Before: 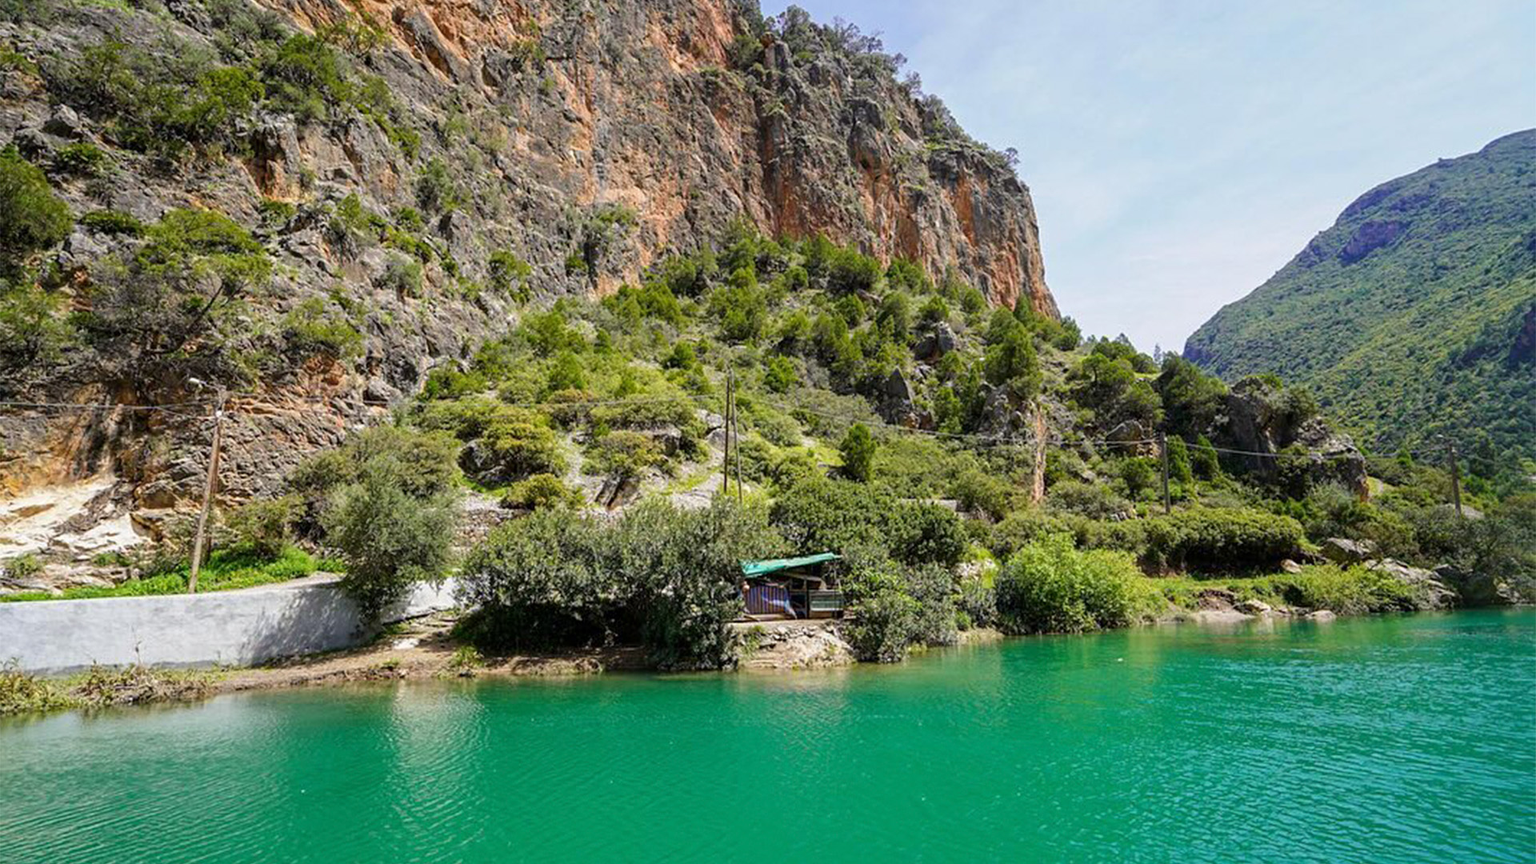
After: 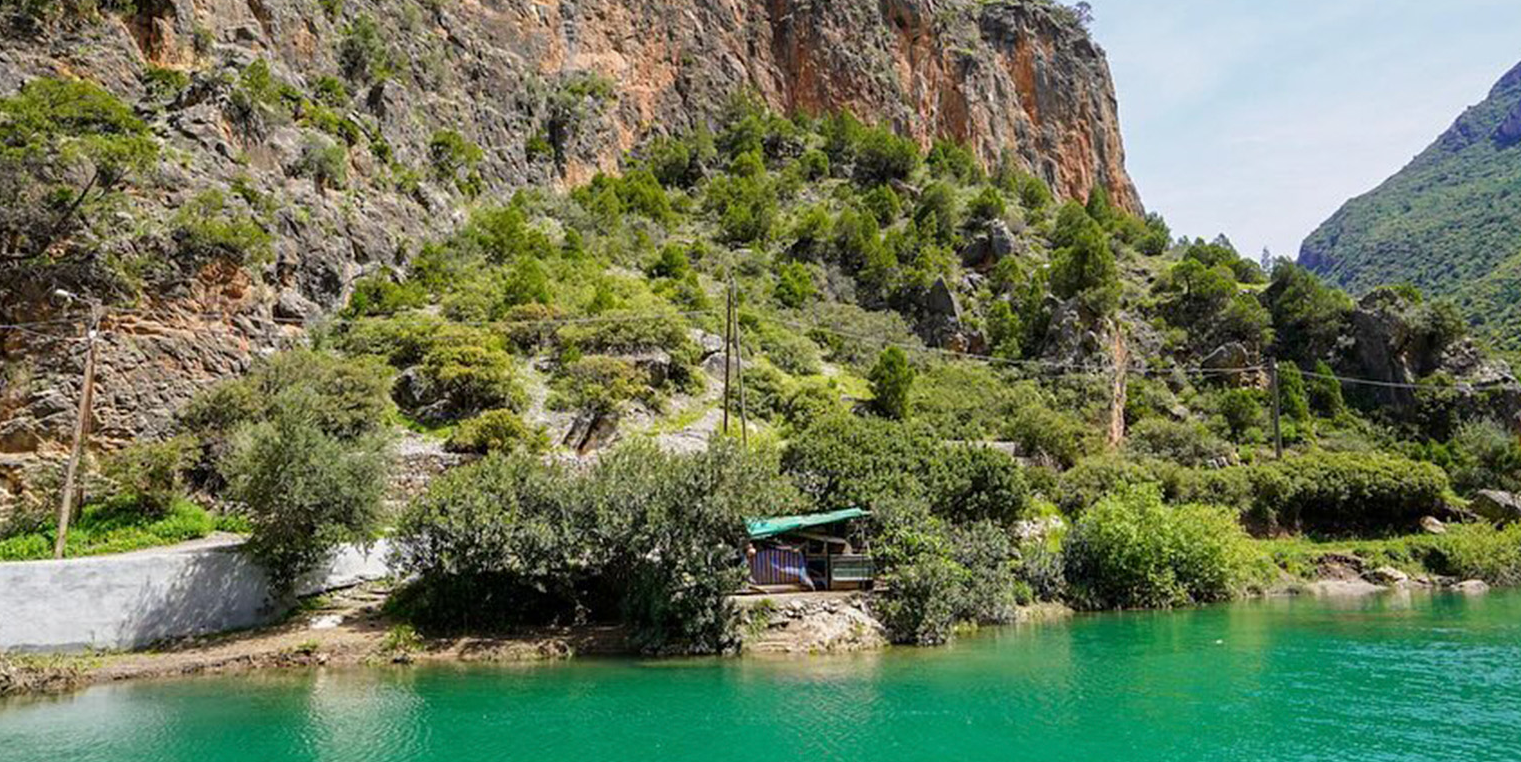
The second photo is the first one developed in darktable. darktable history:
crop: left 9.463%, top 17.017%, right 11.277%, bottom 12.374%
